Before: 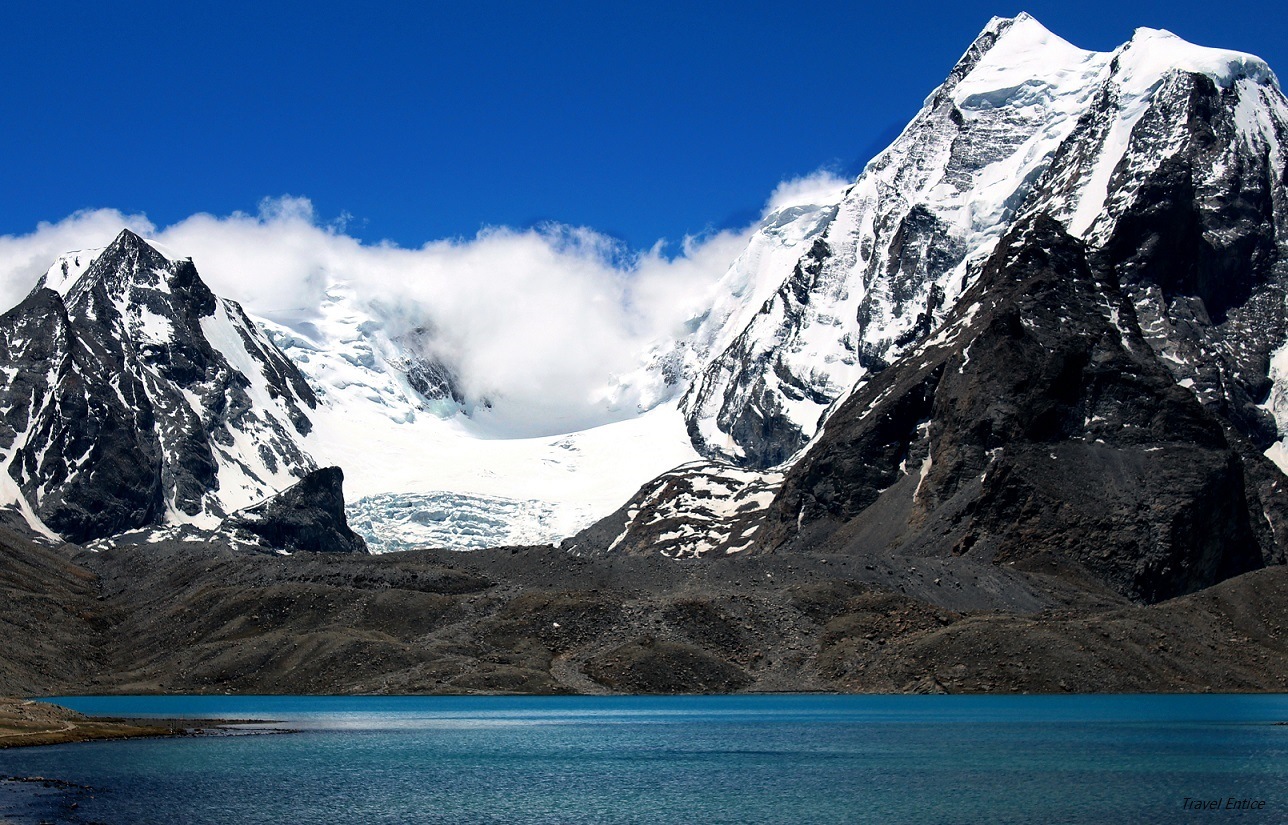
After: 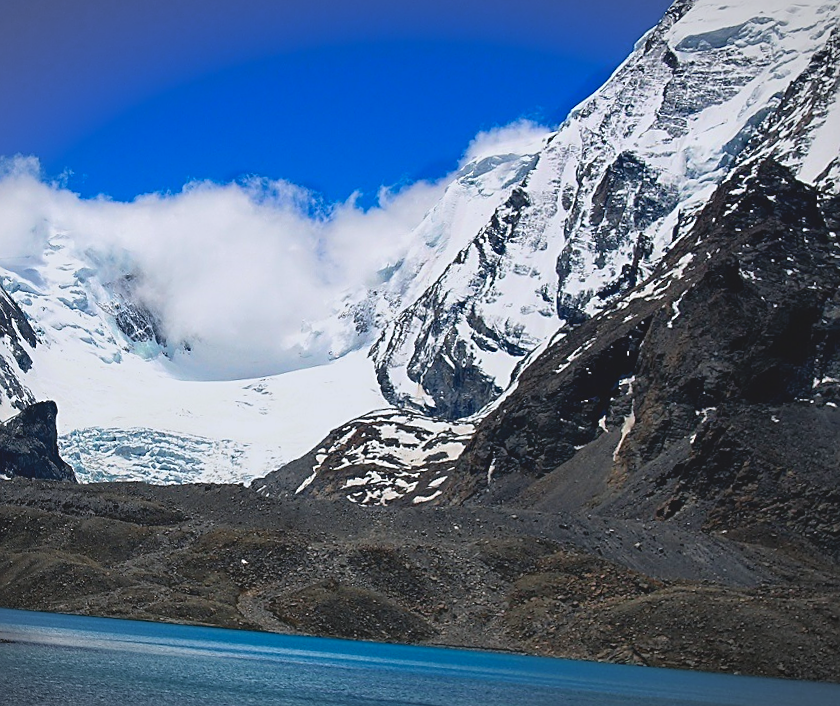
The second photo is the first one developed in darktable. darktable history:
crop and rotate: left 15.754%, right 17.579%
sharpen: on, module defaults
contrast brightness saturation: contrast -0.19, saturation 0.19
rotate and perspective: rotation 1.69°, lens shift (vertical) -0.023, lens shift (horizontal) -0.291, crop left 0.025, crop right 0.988, crop top 0.092, crop bottom 0.842
vignetting: fall-off start 100%, brightness -0.282, width/height ratio 1.31
white balance: red 0.983, blue 1.036
